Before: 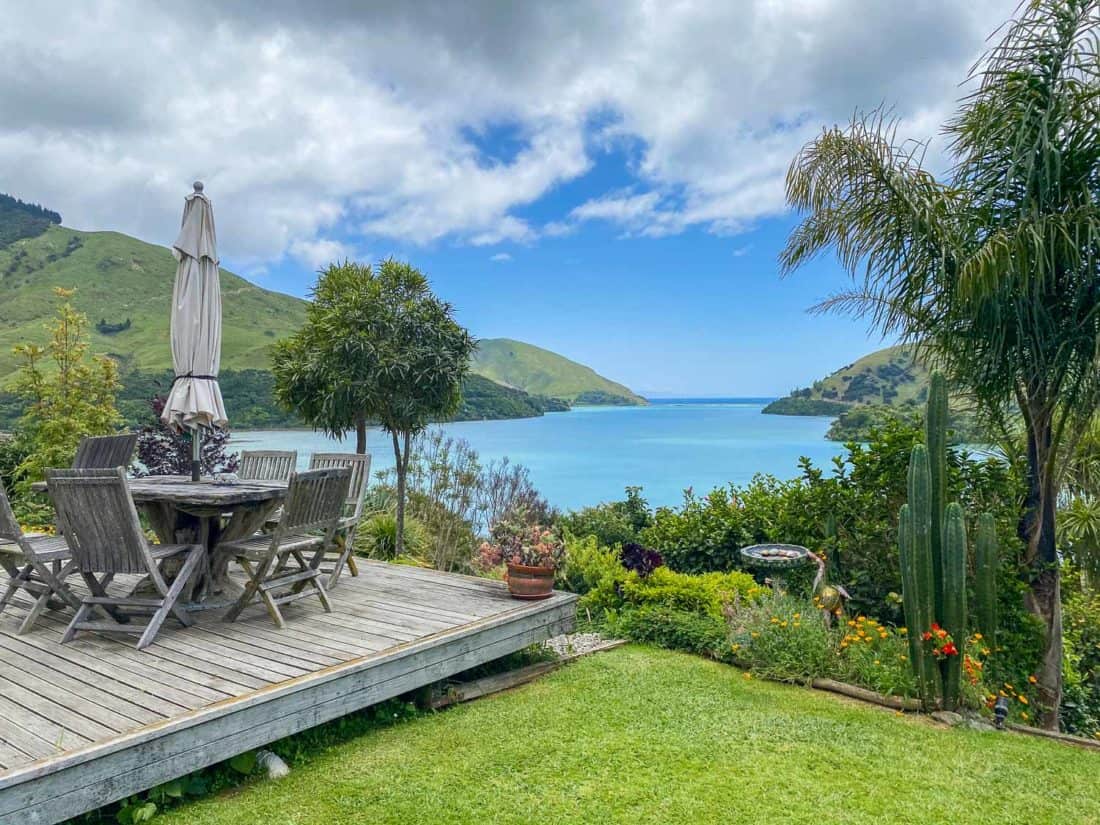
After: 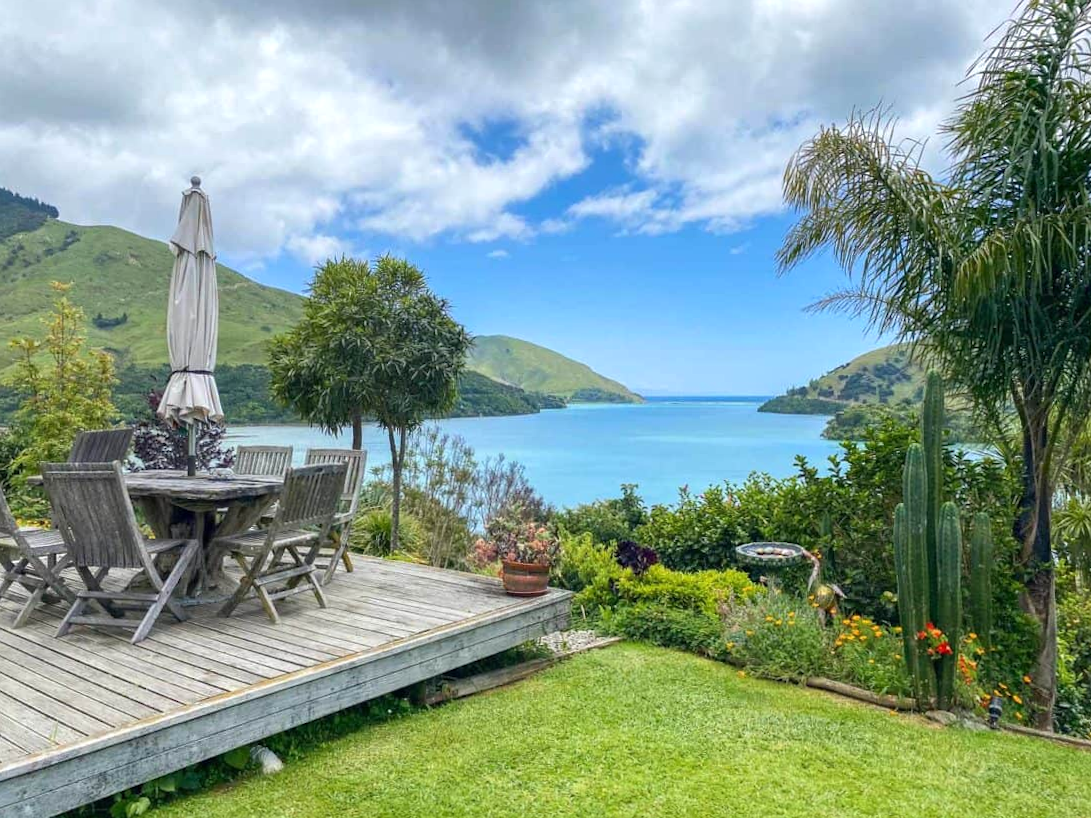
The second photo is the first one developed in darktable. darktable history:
crop and rotate: angle -0.353°
exposure: exposure 0.208 EV, compensate exposure bias true, compensate highlight preservation false
